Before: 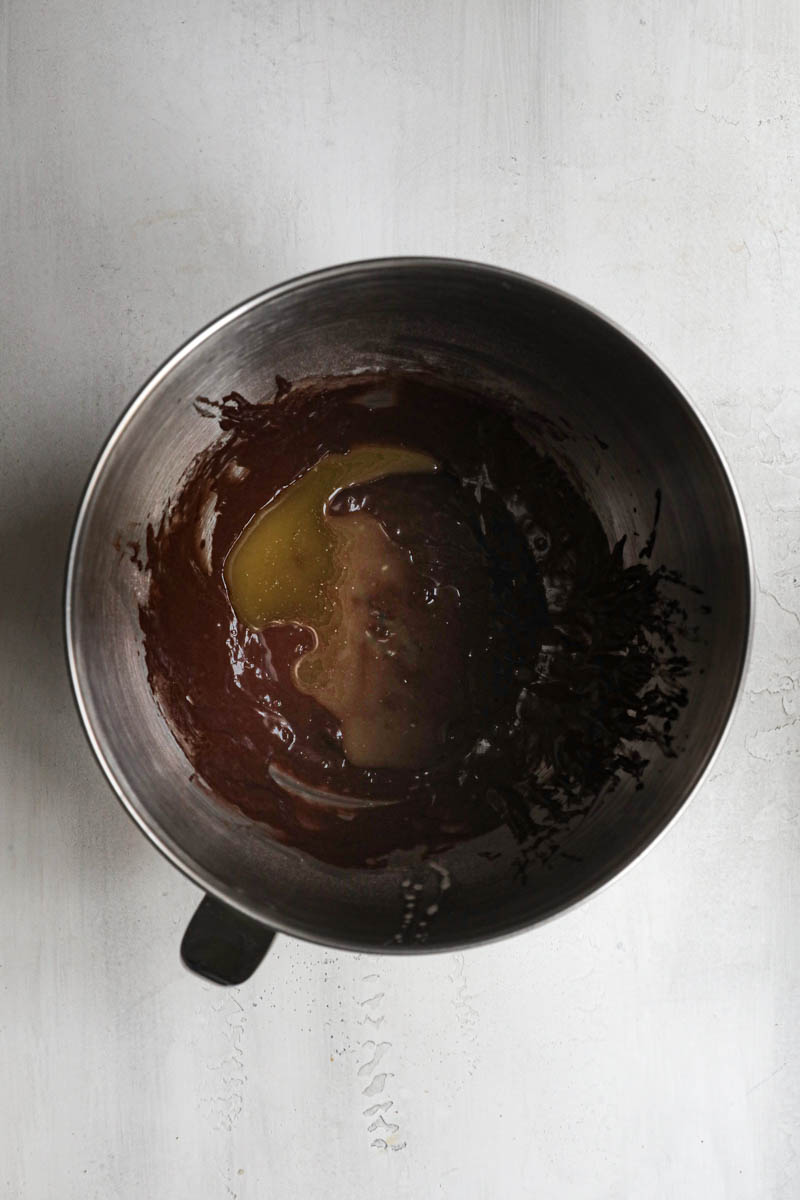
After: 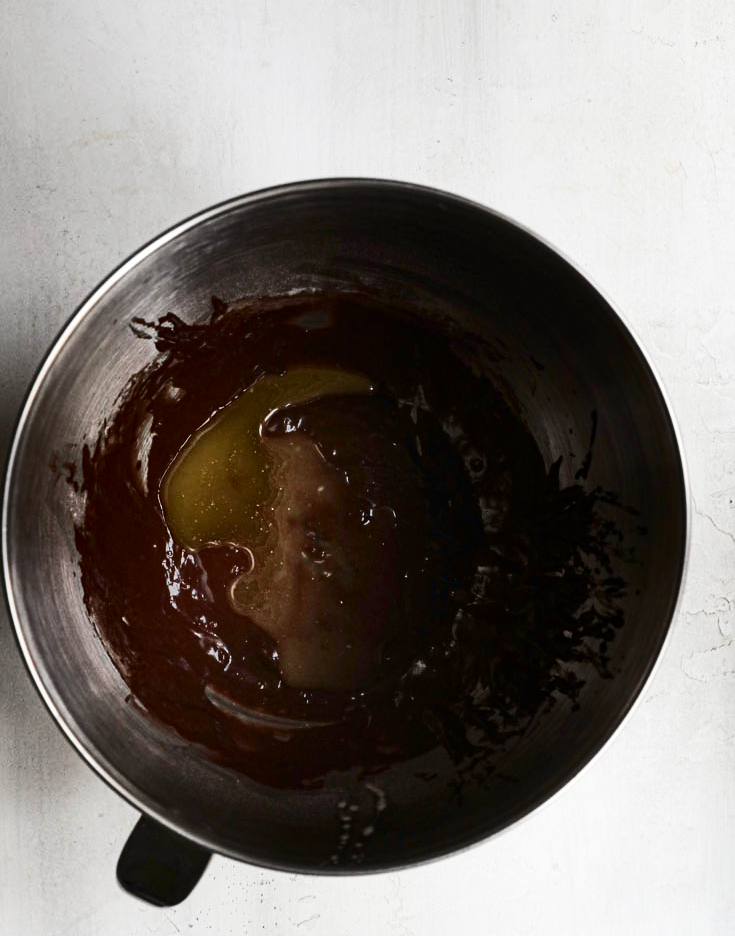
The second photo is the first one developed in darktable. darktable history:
crop: left 8.111%, top 6.616%, bottom 15.344%
contrast brightness saturation: contrast 0.283
